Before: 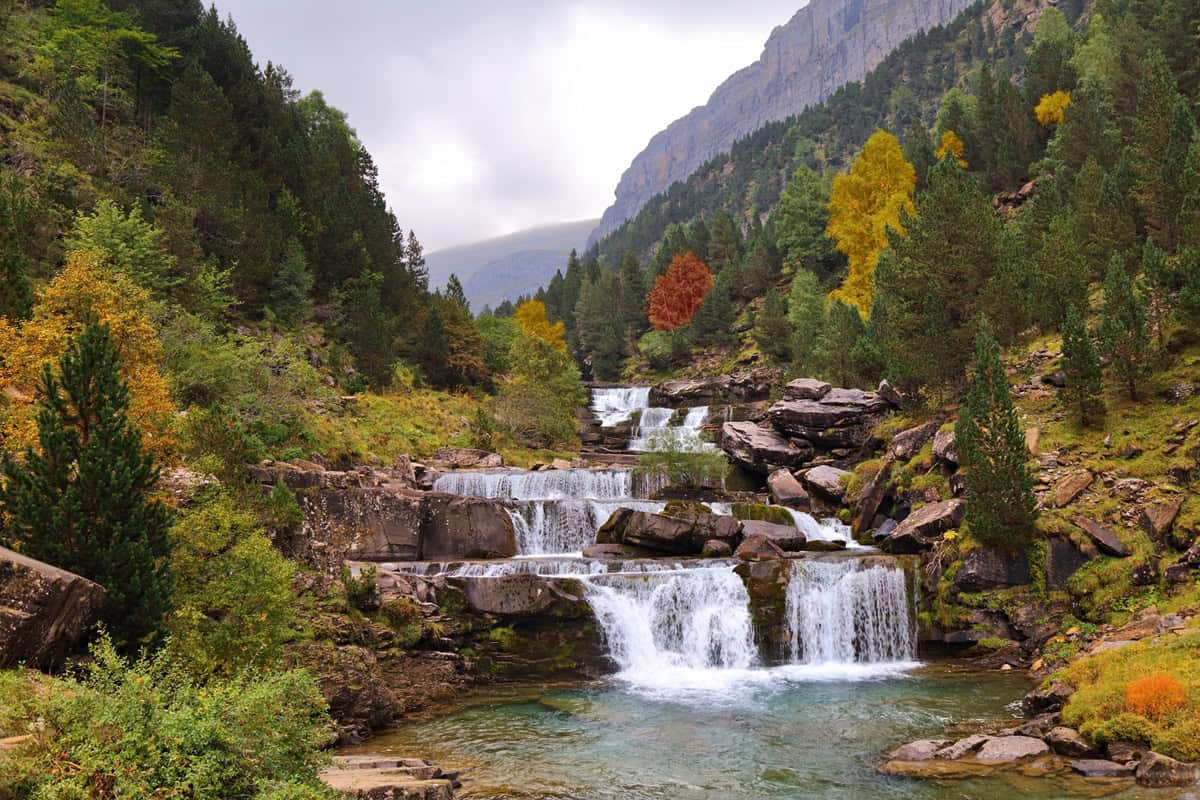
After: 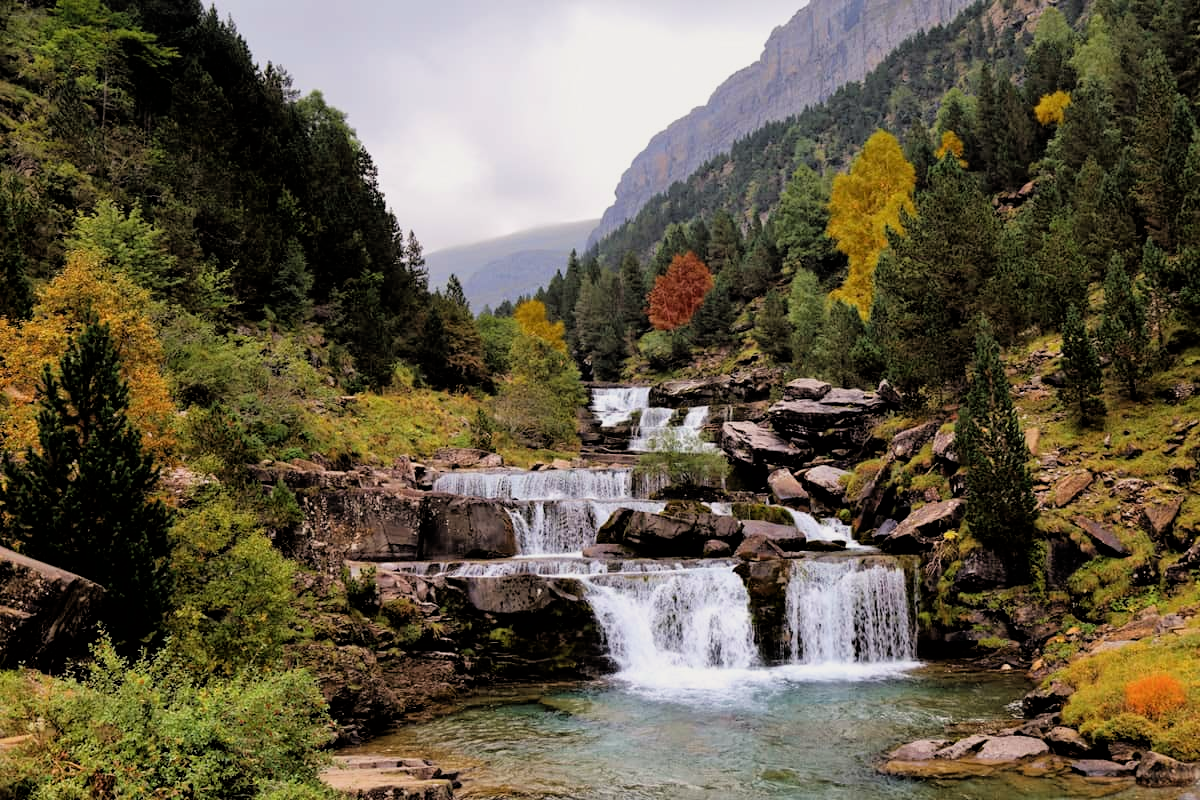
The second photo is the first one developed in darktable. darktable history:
white balance: red 1.009, blue 0.985
filmic rgb: black relative exposure -3.92 EV, white relative exposure 3.14 EV, hardness 2.87
